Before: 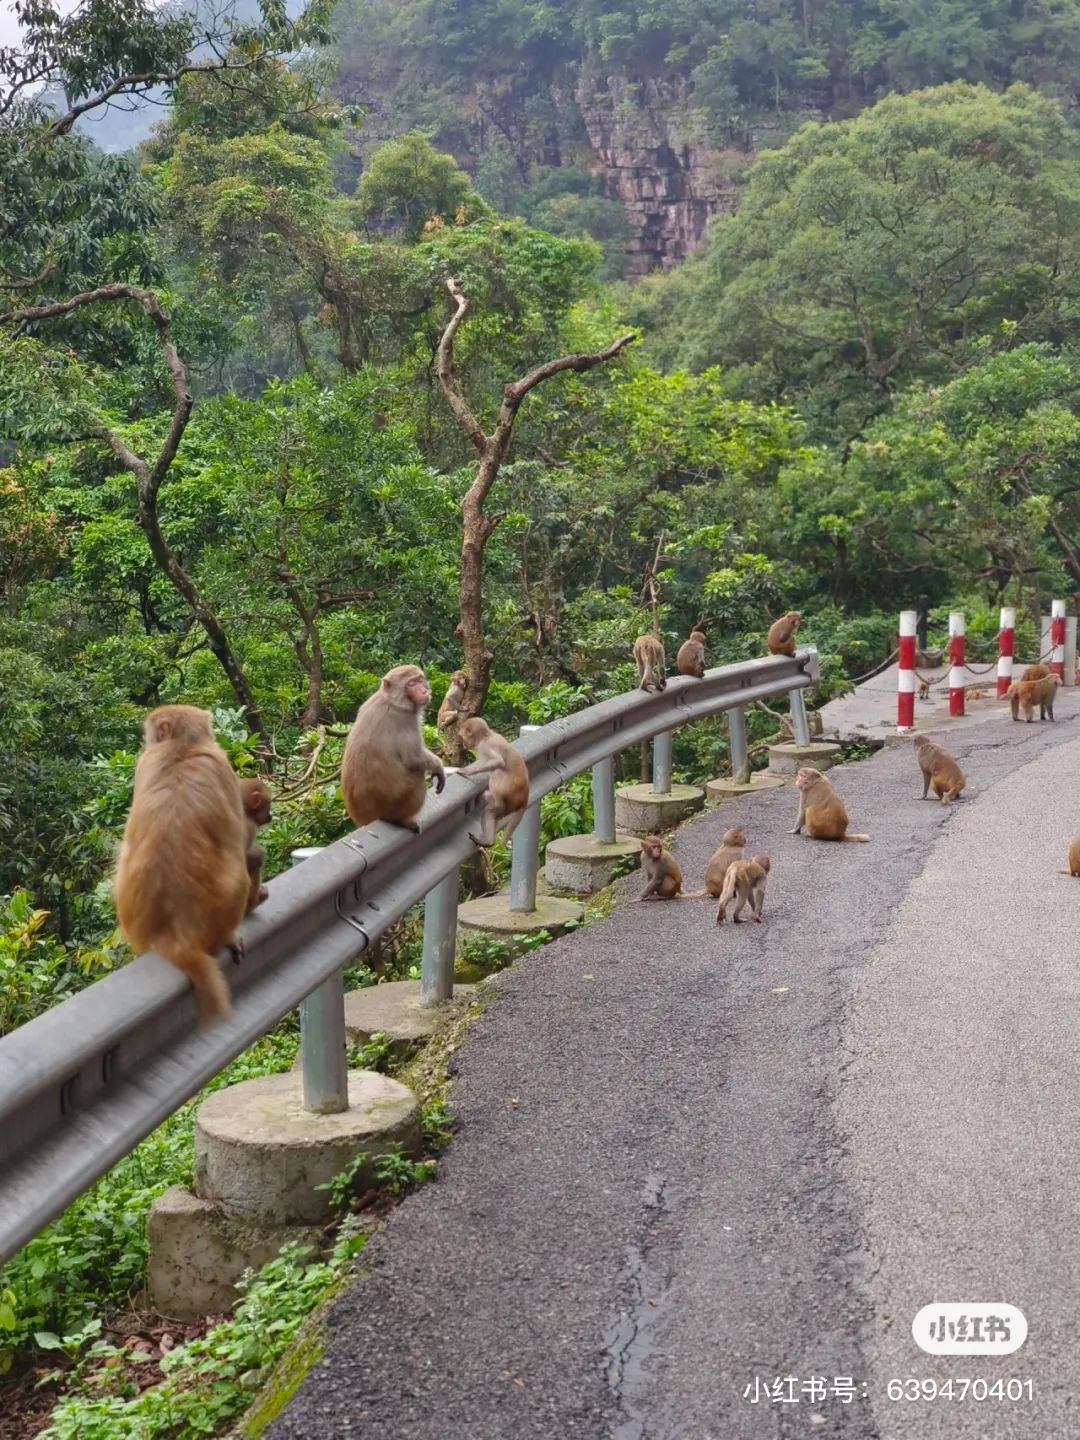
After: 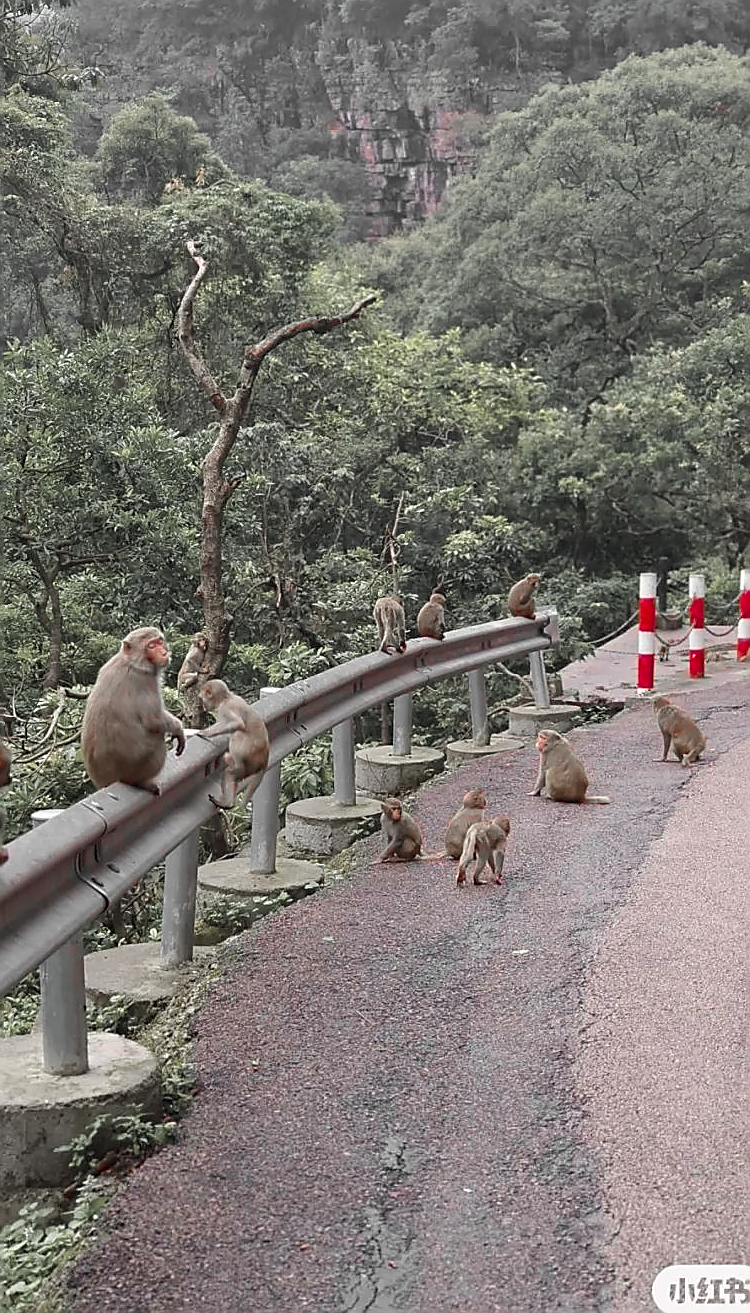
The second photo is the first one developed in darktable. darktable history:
crop and rotate: left 24.144%, top 2.683%, right 6.331%, bottom 6.125%
sharpen: radius 1.4, amount 1.248, threshold 0.653
color zones: curves: ch1 [(0, 0.831) (0.08, 0.771) (0.157, 0.268) (0.241, 0.207) (0.562, -0.005) (0.714, -0.013) (0.876, 0.01) (1, 0.831)]
